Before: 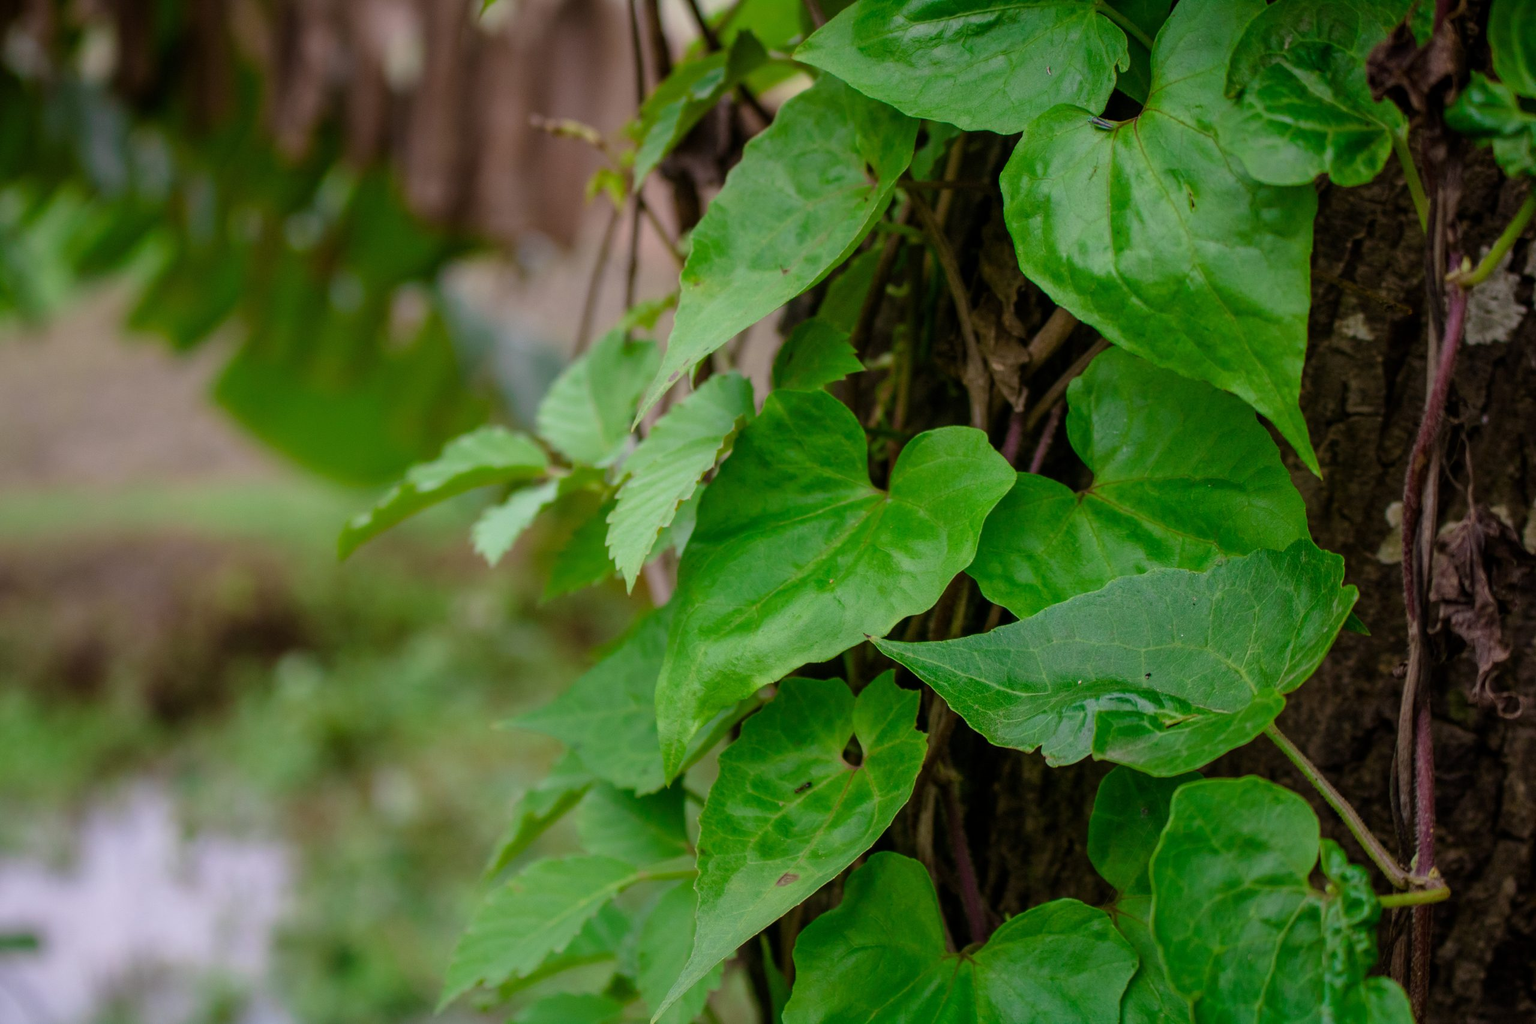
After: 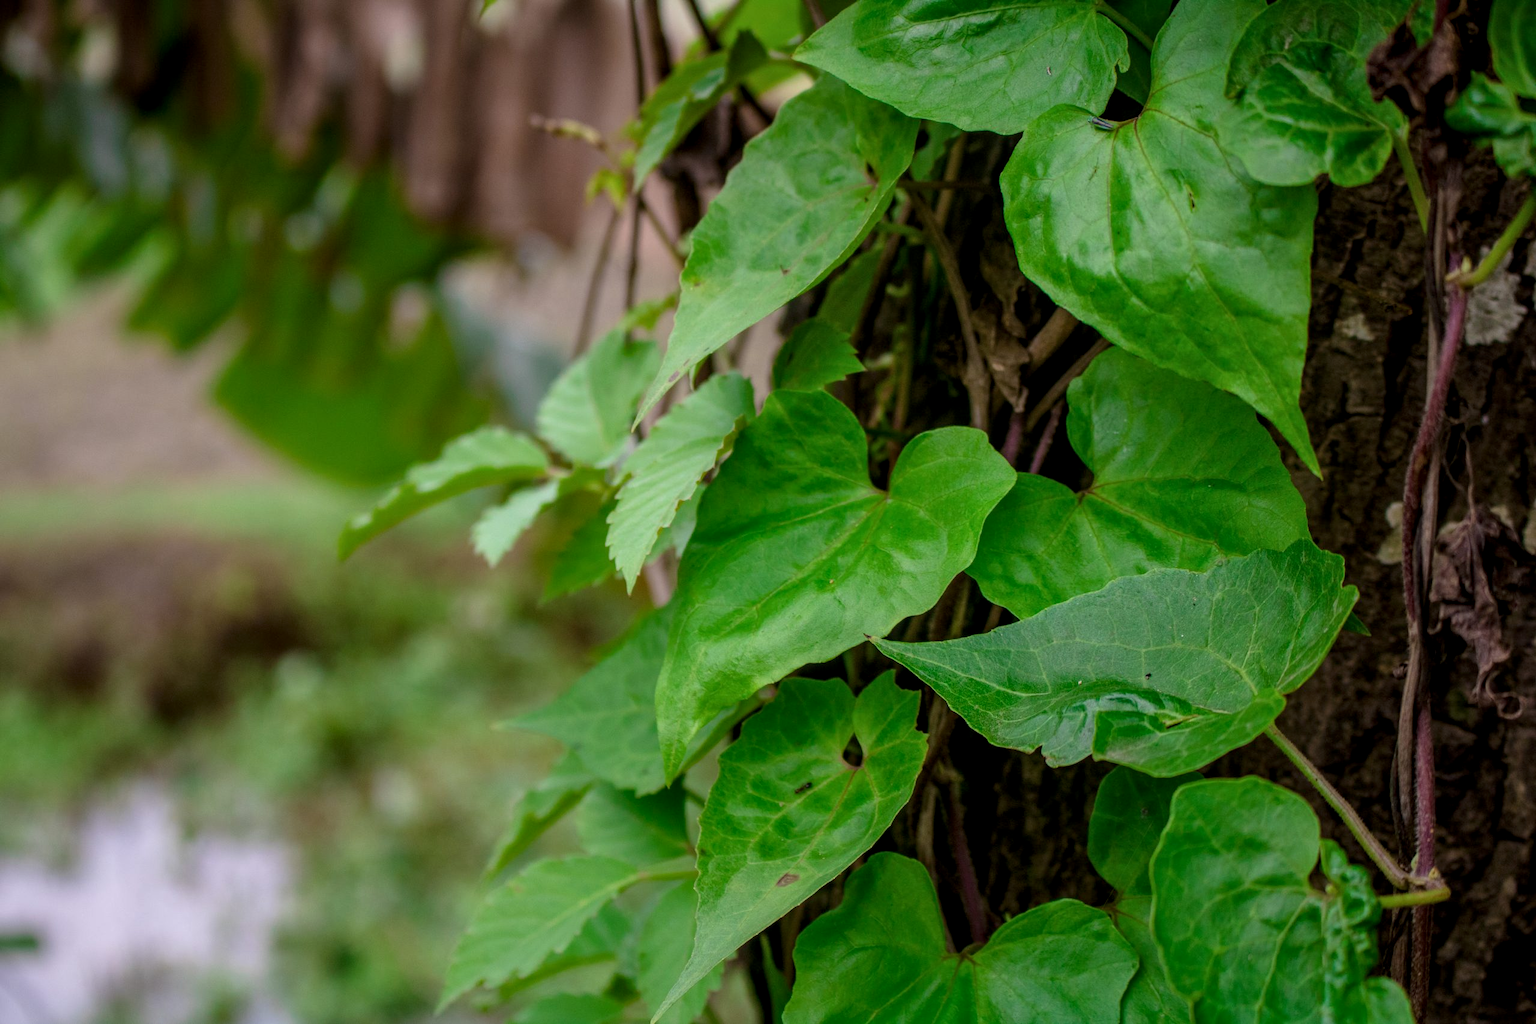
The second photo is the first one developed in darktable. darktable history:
local contrast: on, module defaults
tone equalizer: edges refinement/feathering 500, mask exposure compensation -1.57 EV, preserve details no
